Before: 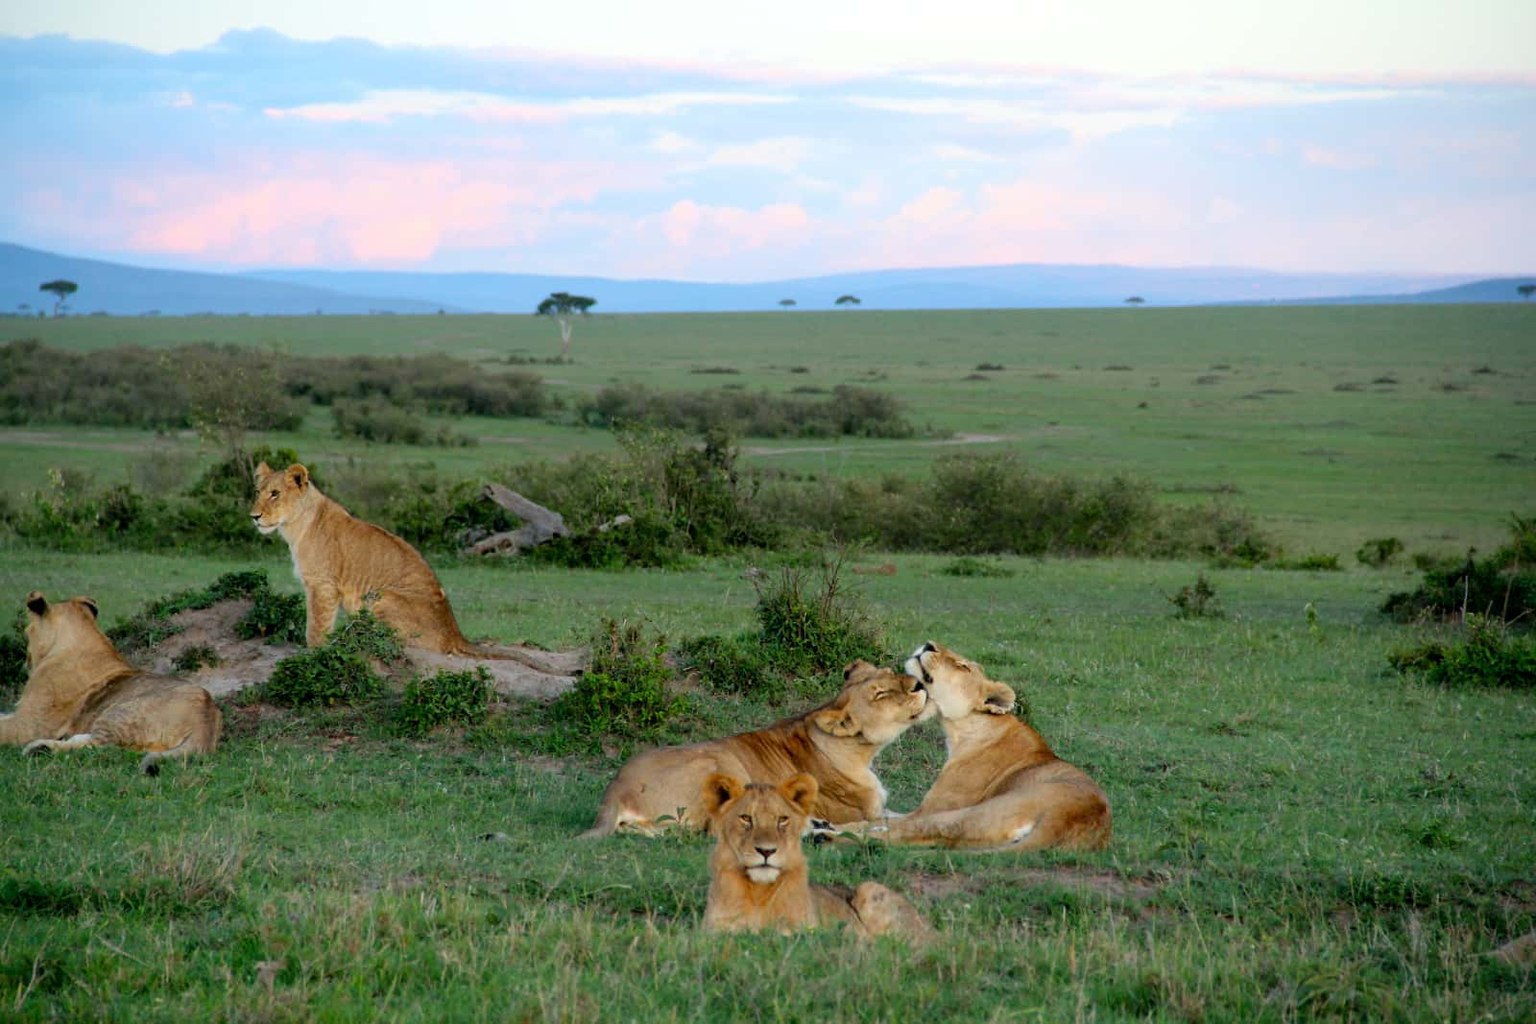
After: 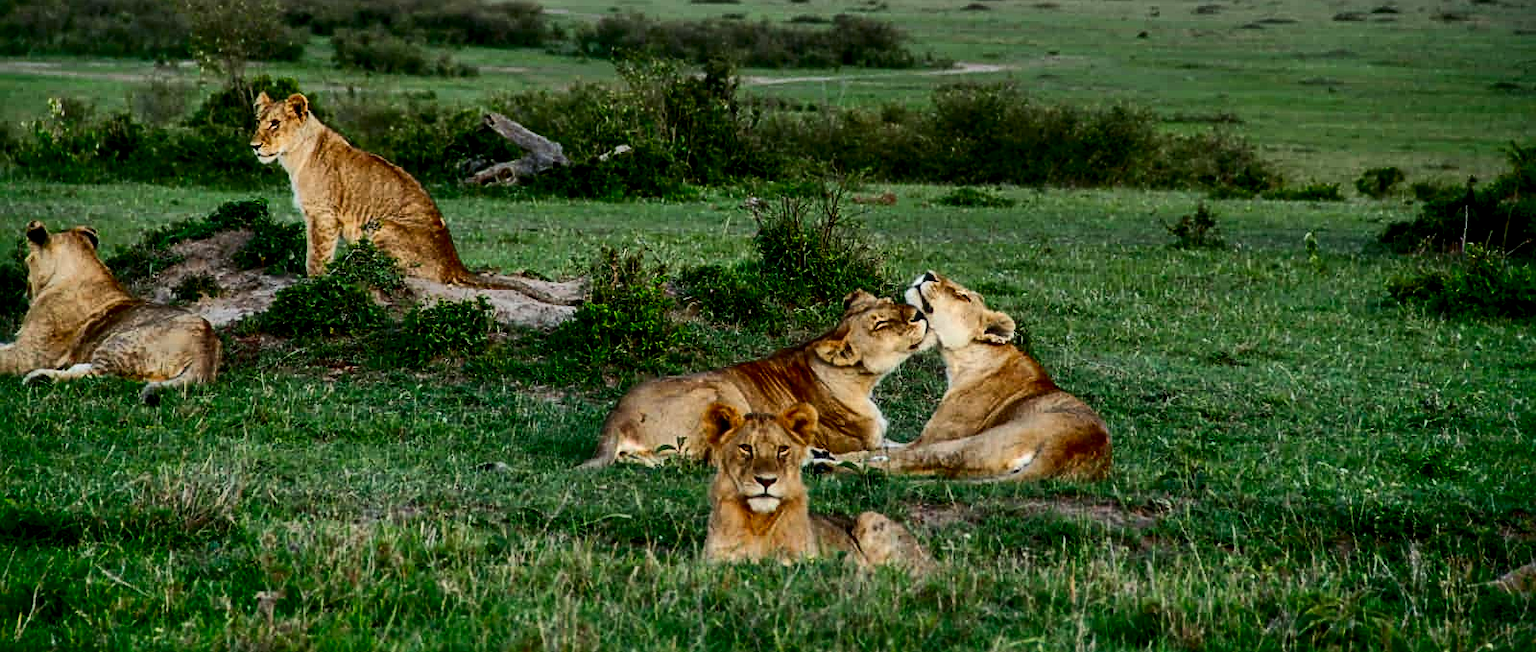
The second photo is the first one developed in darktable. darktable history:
local contrast: on, module defaults
crop and rotate: top 36.184%
exposure: exposure -0.253 EV, compensate highlight preservation false
shadows and highlights: soften with gaussian
contrast brightness saturation: contrast 0.309, brightness -0.082, saturation 0.172
sharpen: on, module defaults
